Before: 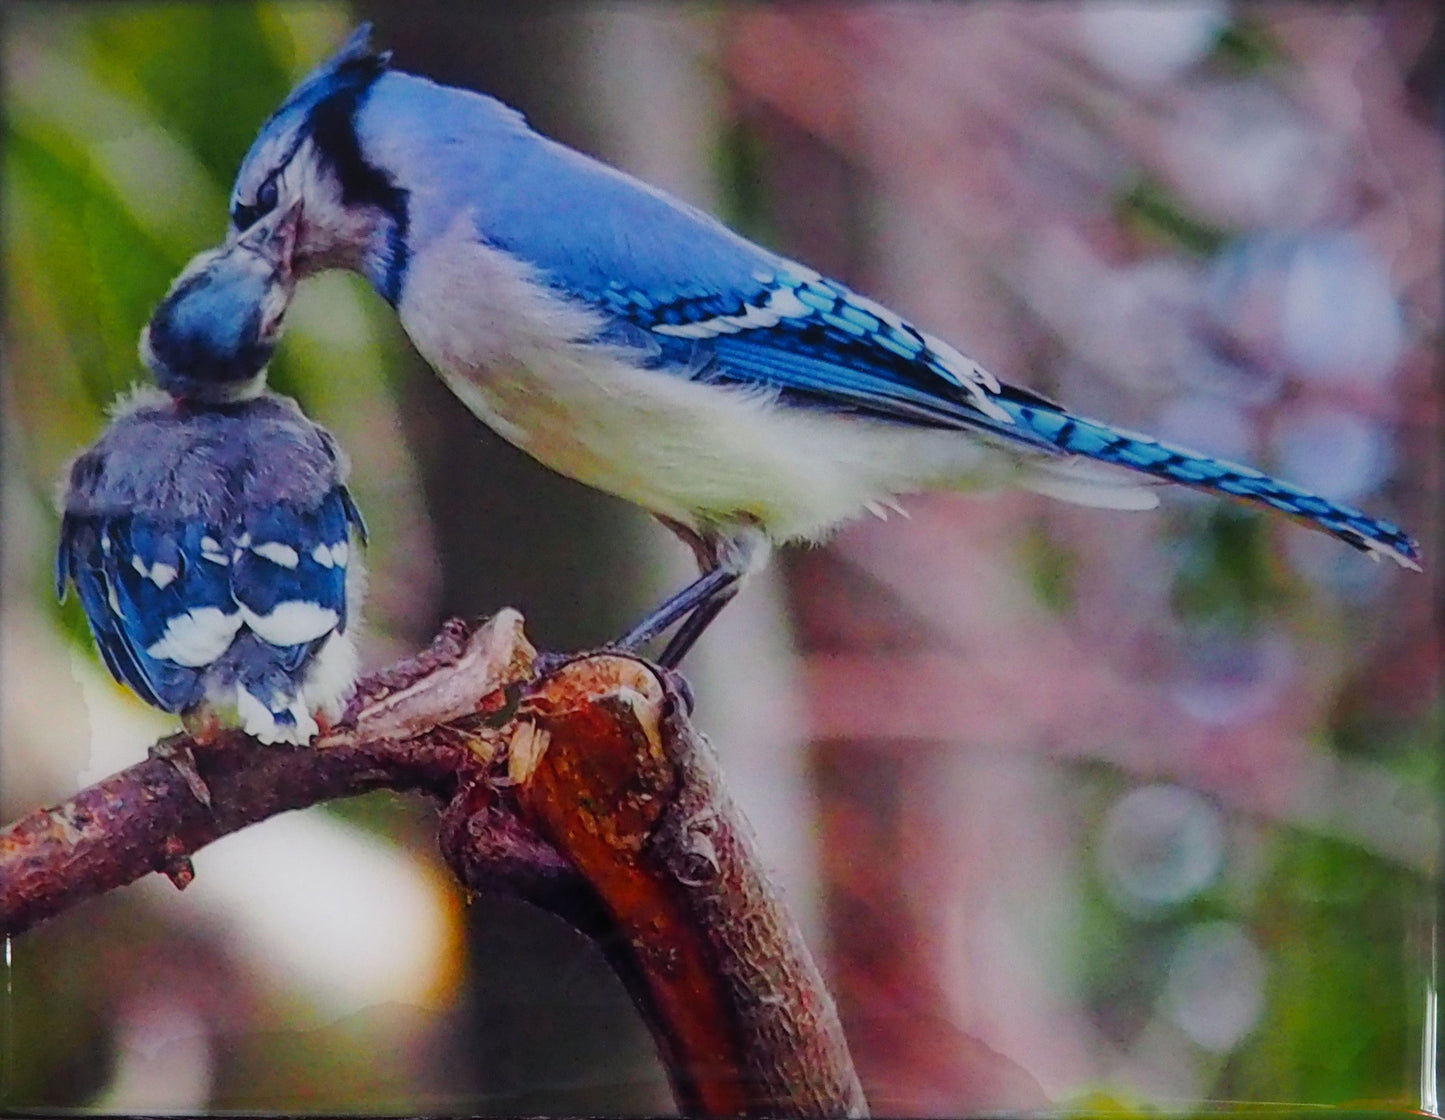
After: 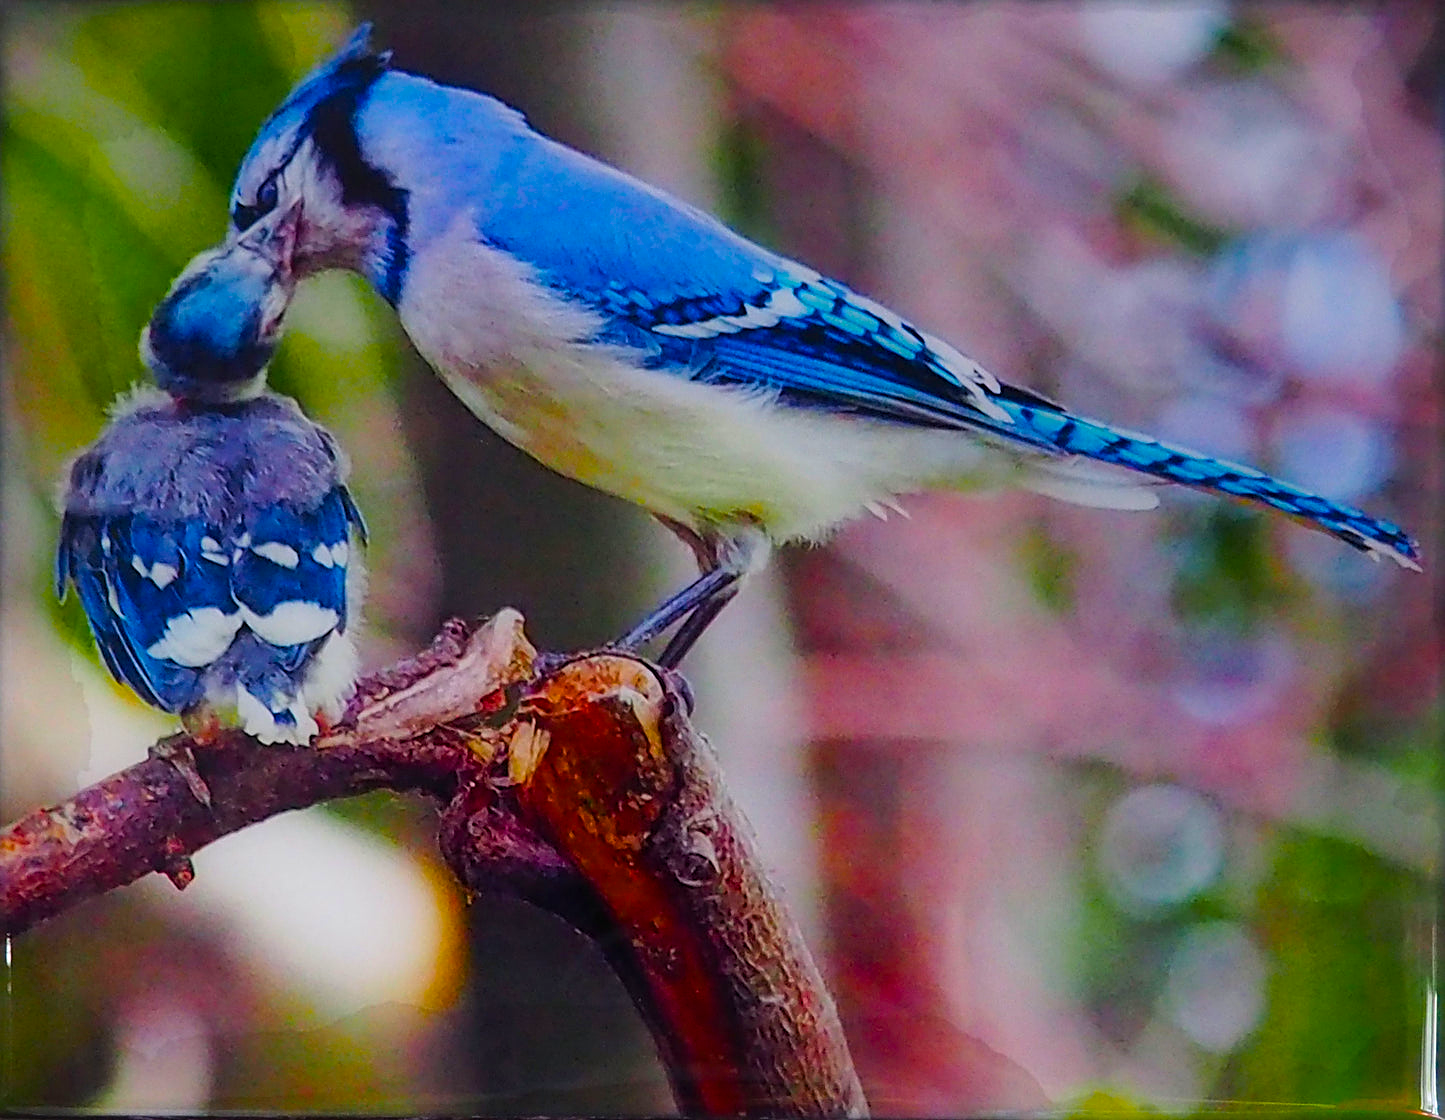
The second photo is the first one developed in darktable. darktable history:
sharpen: on, module defaults
color balance rgb: linear chroma grading › global chroma 15%, perceptual saturation grading › global saturation 30%
